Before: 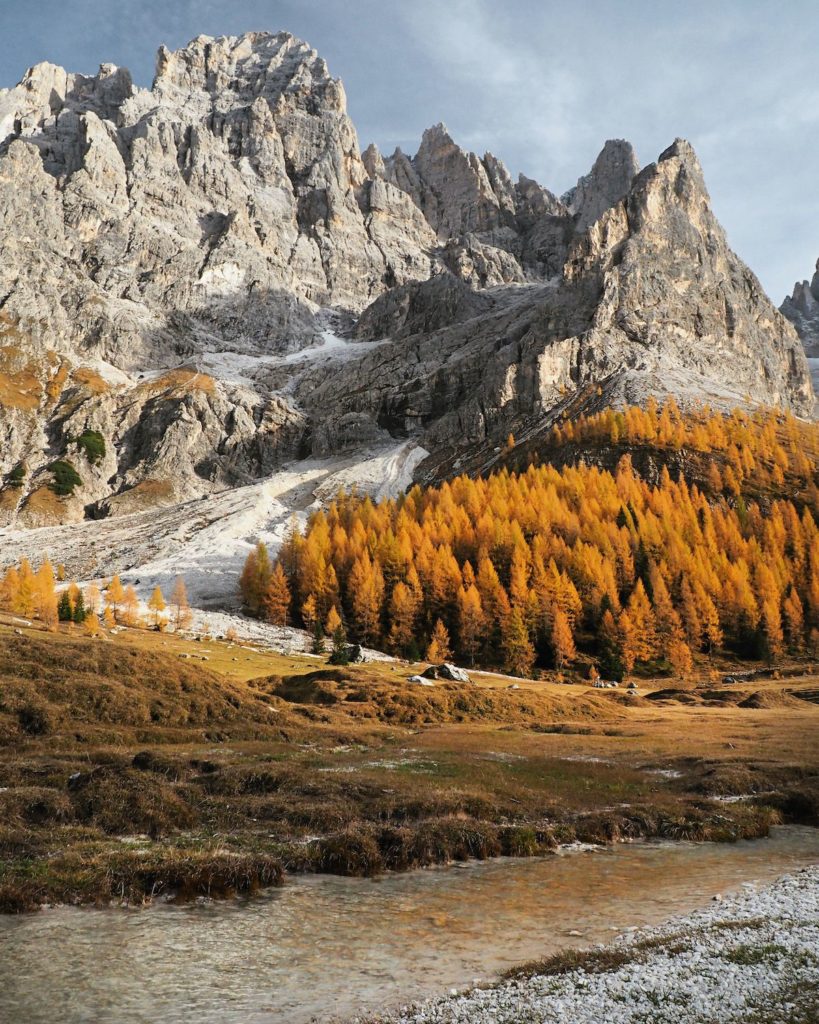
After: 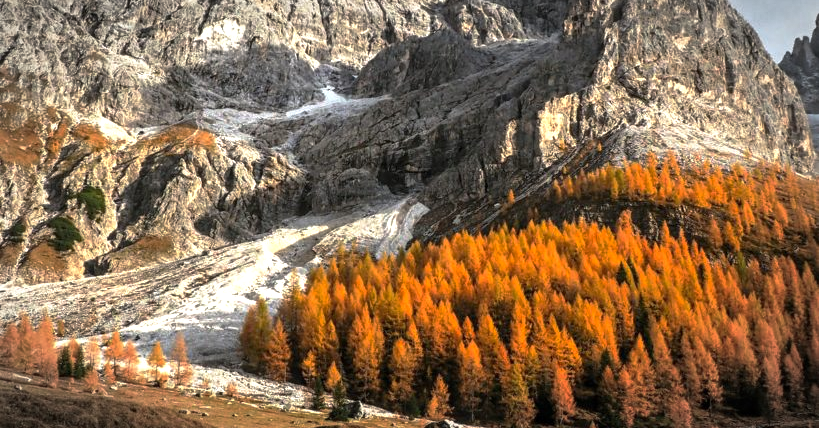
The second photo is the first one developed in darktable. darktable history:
exposure: black level correction -0.002, exposure 0.54 EV, compensate highlight preservation false
crop and rotate: top 23.84%, bottom 34.294%
contrast brightness saturation: saturation 0.13
vignetting: automatic ratio true
local contrast: on, module defaults
base curve: curves: ch0 [(0, 0) (0.595, 0.418) (1, 1)], preserve colors none
